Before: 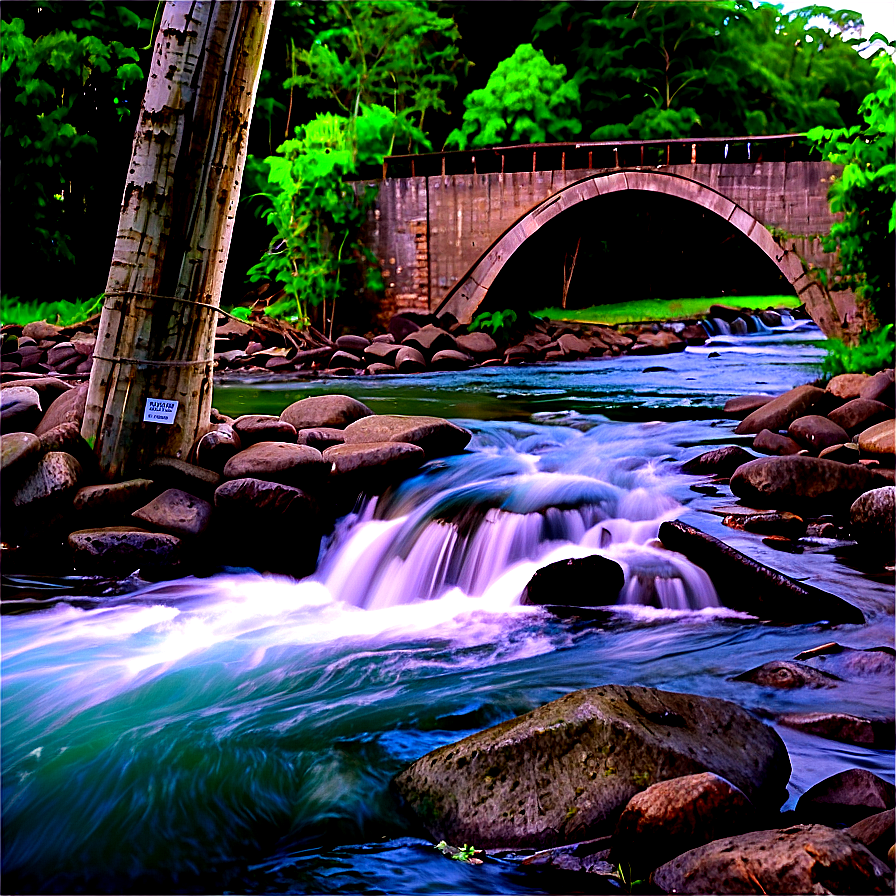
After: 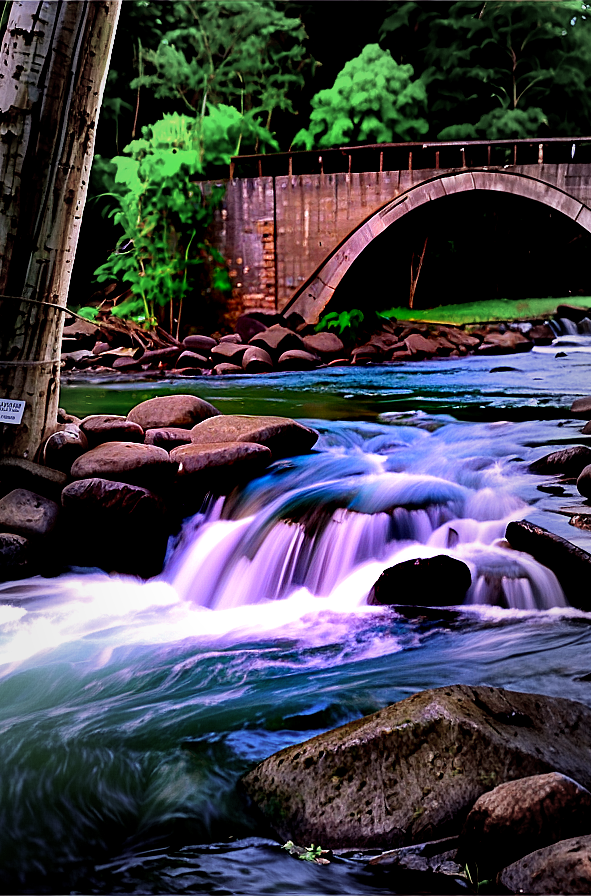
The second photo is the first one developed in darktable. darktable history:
crop: left 17.092%, right 16.915%
vignetting: fall-off start 49.28%, brightness -0.174, automatic ratio true, width/height ratio 1.284, unbound false
